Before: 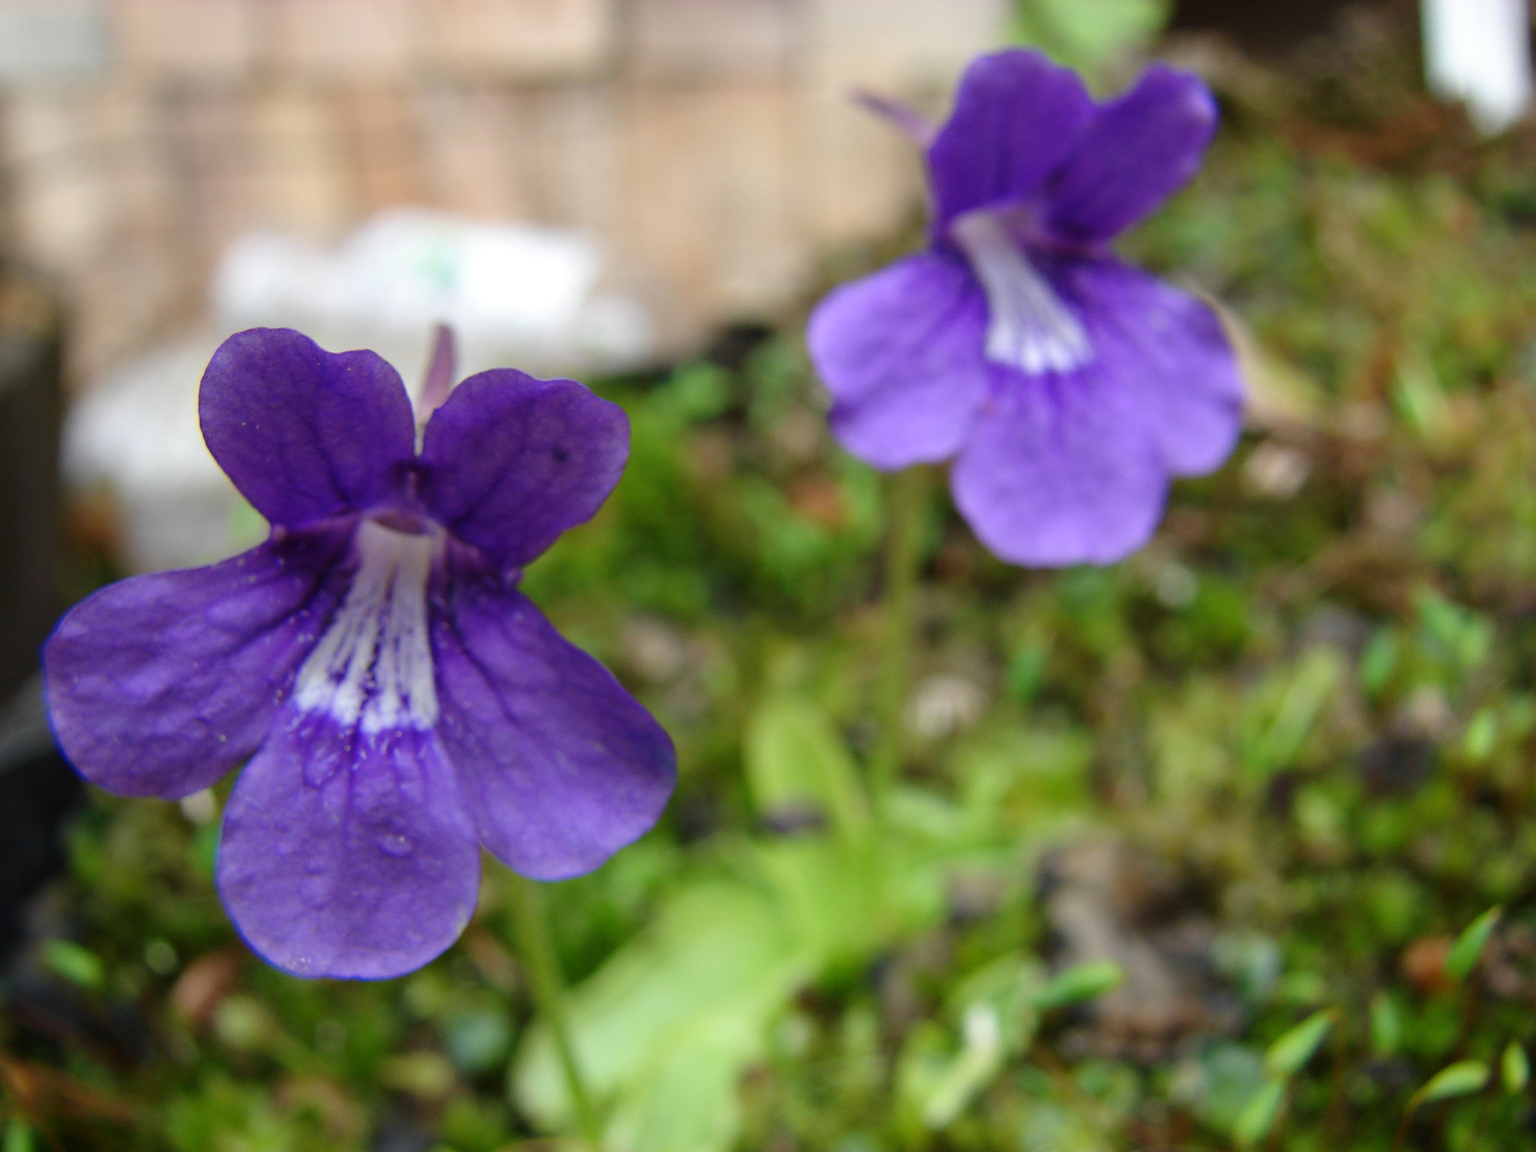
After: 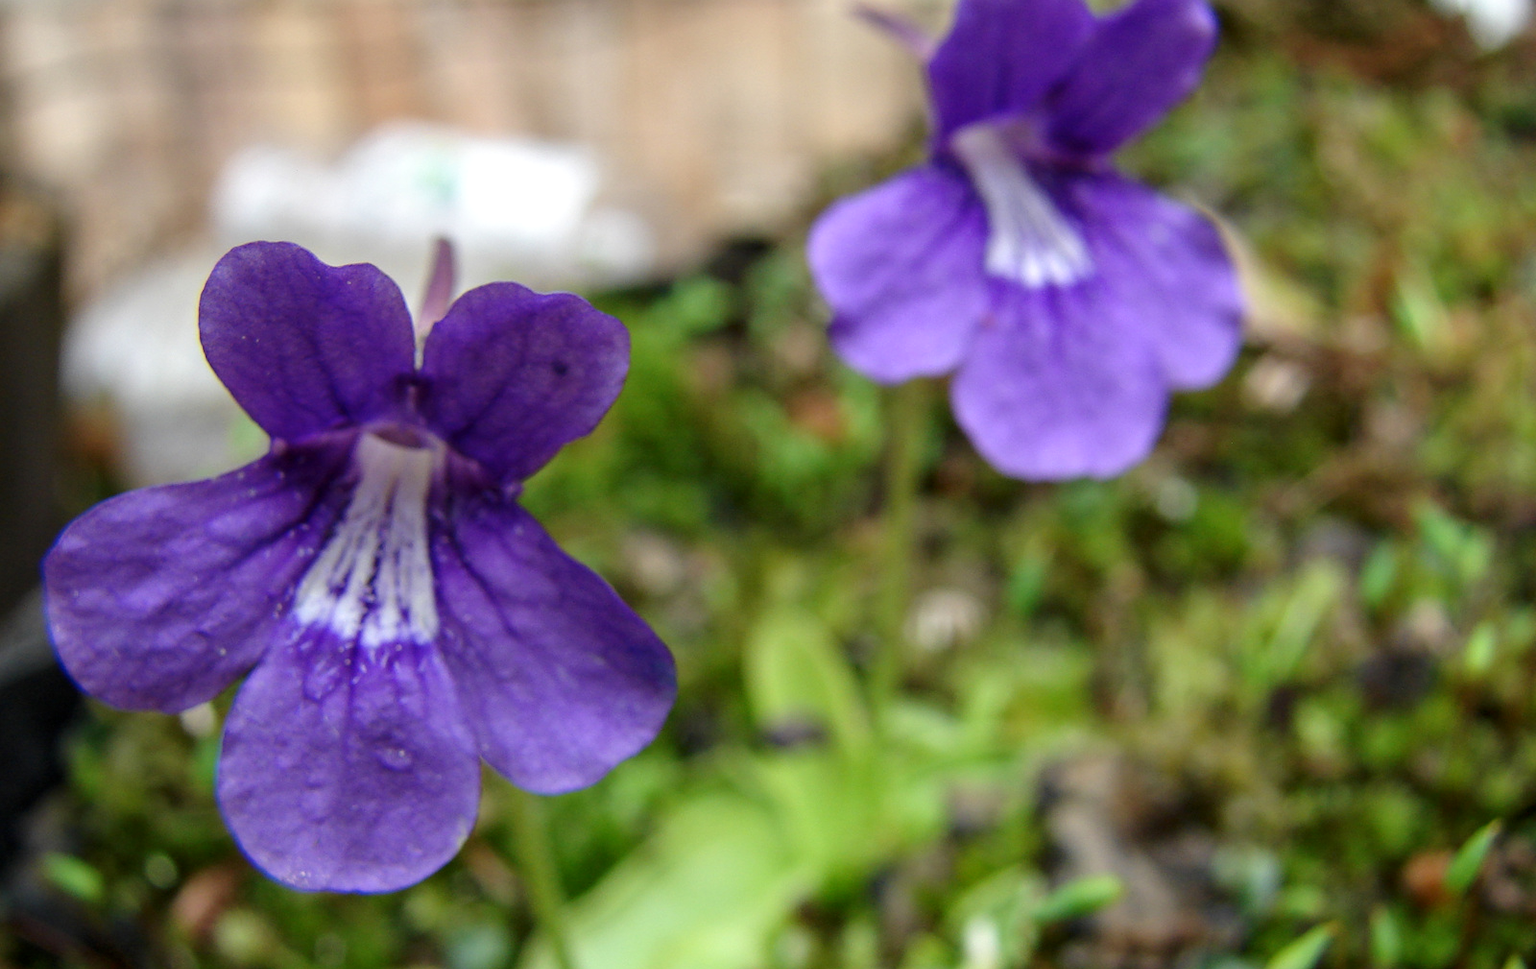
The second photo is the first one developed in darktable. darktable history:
crop: top 7.564%, bottom 8.227%
local contrast: on, module defaults
